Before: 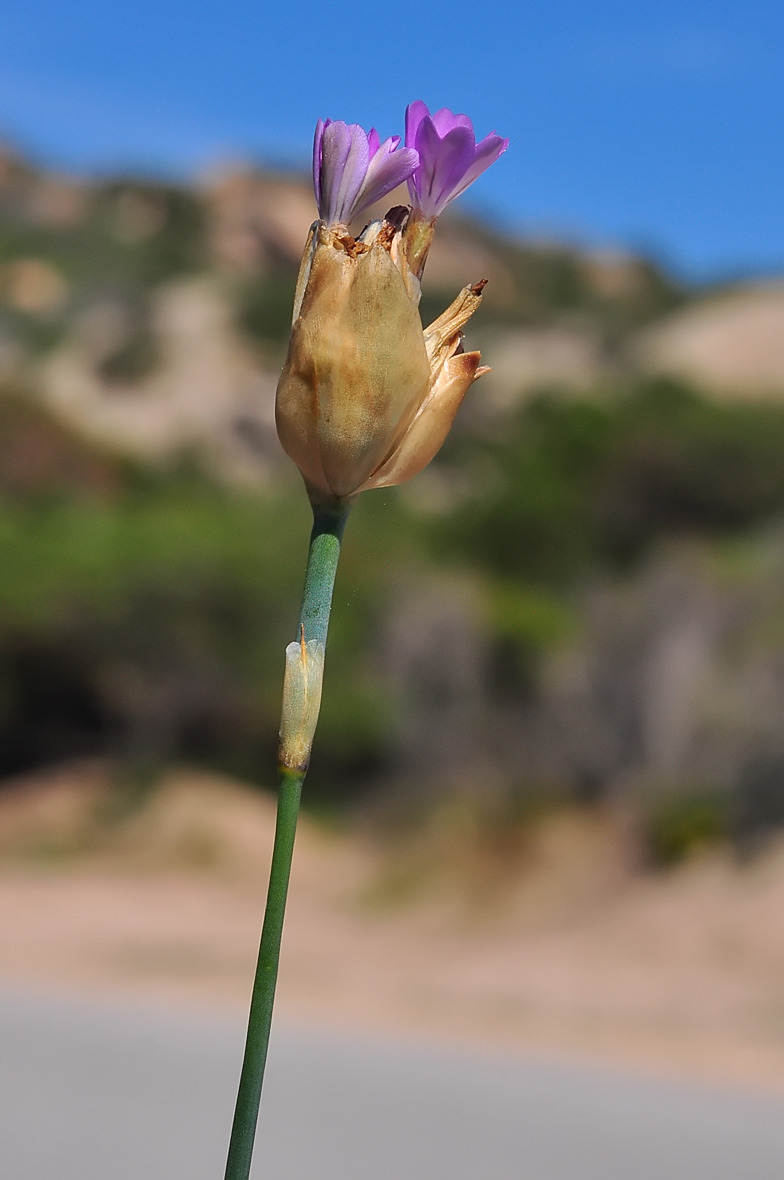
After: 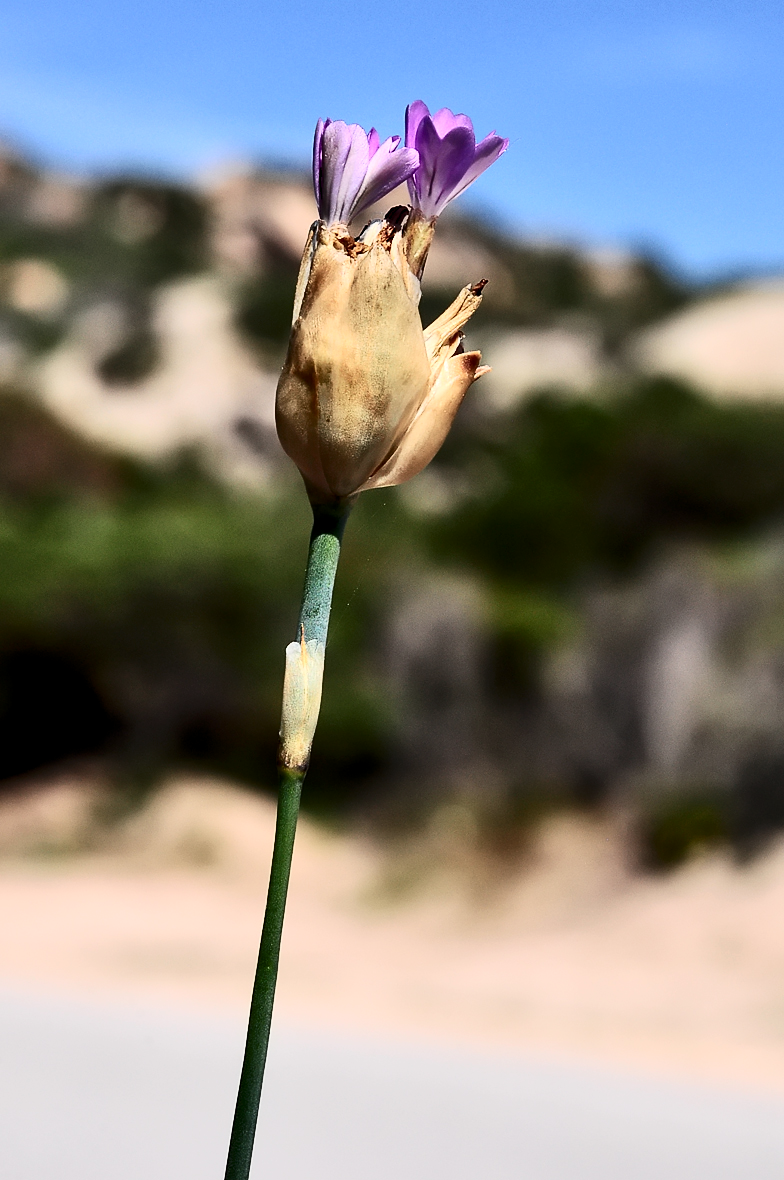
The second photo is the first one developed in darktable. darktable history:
rgb levels: levels [[0.013, 0.434, 0.89], [0, 0.5, 1], [0, 0.5, 1]]
contrast brightness saturation: contrast 0.5, saturation -0.1
